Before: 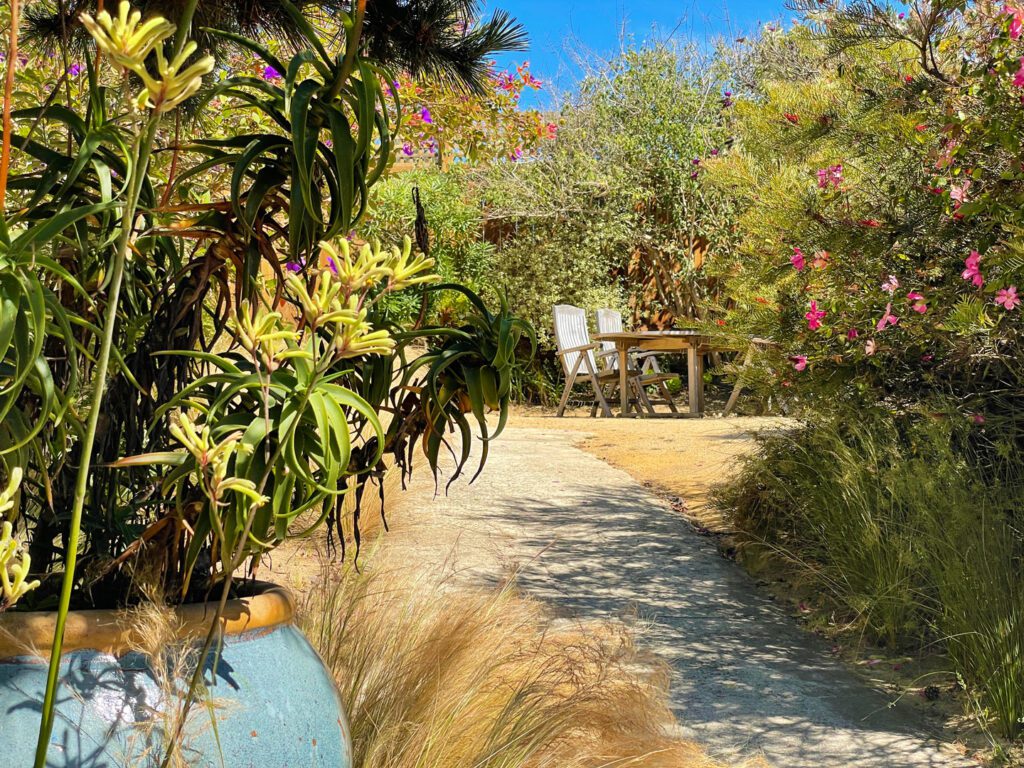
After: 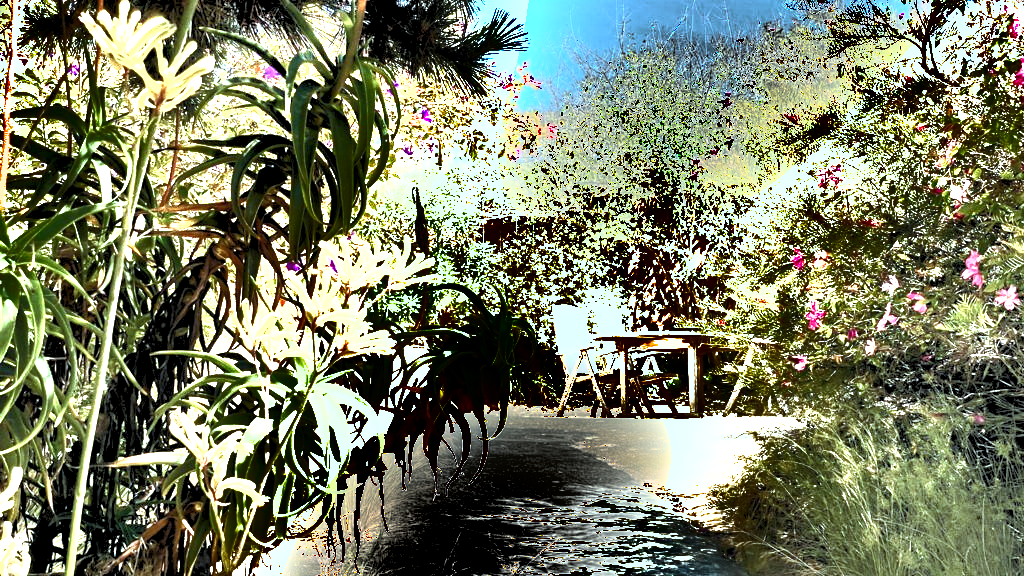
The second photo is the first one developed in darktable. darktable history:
exposure: black level correction 0.001, exposure 2 EV, compensate highlight preservation false
rgb levels: levels [[0.013, 0.434, 0.89], [0, 0.5, 1], [0, 0.5, 1]]
levels: levels [0.073, 0.497, 0.972]
base curve: curves: ch0 [(0, 0) (0.74, 0.67) (1, 1)]
crop: bottom 24.988%
color correction: highlights a* -12.64, highlights b* -18.1, saturation 0.7
shadows and highlights: shadows 20.91, highlights -82.73, soften with gaussian
